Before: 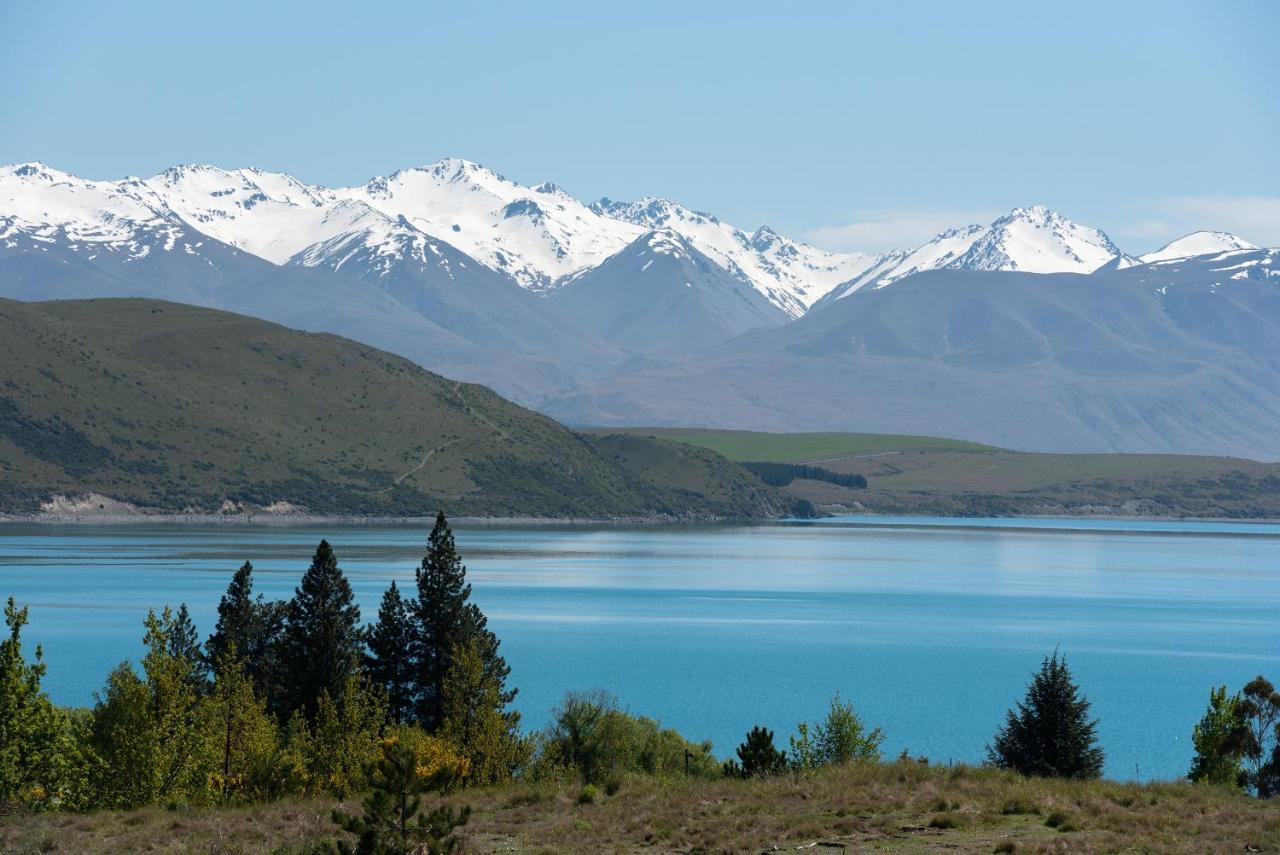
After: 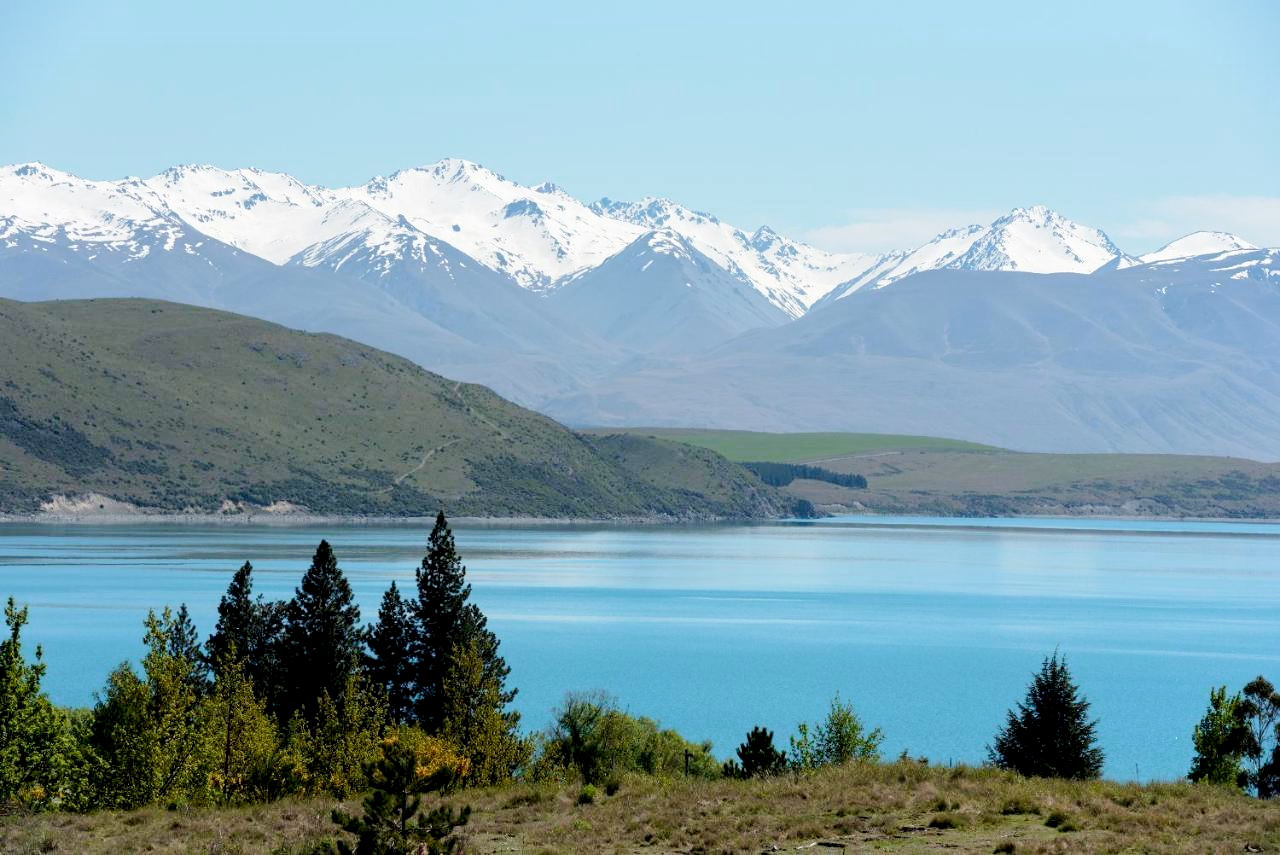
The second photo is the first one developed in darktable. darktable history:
tone curve: curves: ch0 [(0, 0) (0.003, 0.004) (0.011, 0.014) (0.025, 0.032) (0.044, 0.057) (0.069, 0.089) (0.1, 0.128) (0.136, 0.174) (0.177, 0.227) (0.224, 0.287) (0.277, 0.354) (0.335, 0.427) (0.399, 0.507) (0.468, 0.582) (0.543, 0.653) (0.623, 0.726) (0.709, 0.799) (0.801, 0.876) (0.898, 0.937) (1, 1)], preserve colors none
color look up table: target L [63.57, 44.64, 33.01, 100, 80.63, 72.18, 63.26, 57.58, 52.74, 42.89, 37.04, 26.14, 70.95, 58.83, 50.49, 49.39, 36.06, 24.56, 23.44, 6.72, 63.36, 47.93, 42.85, 26.97, 0 ×25], target a [-21.03, -33.5, -9.856, -0.001, 0.228, 7.3, 23.14, 20.84, 38.77, -0.298, 48.12, 14.33, -0.335, -0.337, 8.492, 47.72, 7.591, 25.12, 14.2, -0.001, -30.76, -22.08, -2.626, -0.412, 0 ×25], target b [54.29, 30.59, 24.91, 0.013, 1.237, 71.01, 60.18, 15.71, 47.59, 0.891, 20.97, 15.27, -0.908, -0.993, -28.13, -18.05, -46.19, -21.41, -50.02, 0.006, -1.126, -28.87, -25.1, -0.946, 0 ×25], num patches 24
